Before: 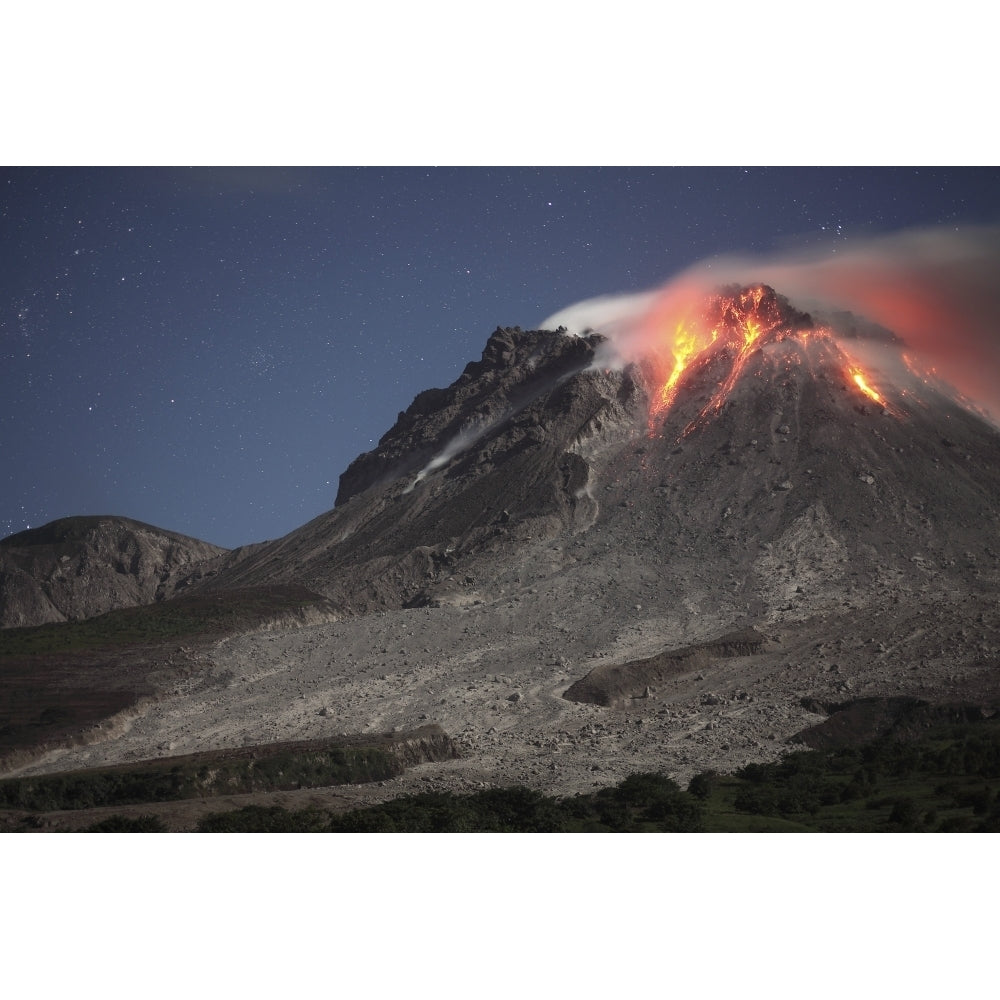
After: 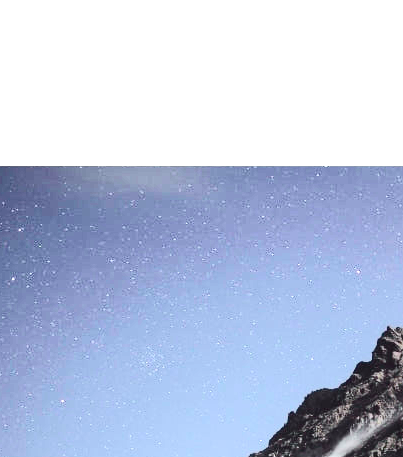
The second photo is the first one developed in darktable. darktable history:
tone curve: curves: ch0 [(0, 0) (0.037, 0.011) (0.135, 0.093) (0.266, 0.281) (0.461, 0.555) (0.581, 0.716) (0.675, 0.793) (0.767, 0.849) (0.91, 0.924) (1, 0.979)]; ch1 [(0, 0) (0.292, 0.278) (0.431, 0.418) (0.493, 0.479) (0.506, 0.5) (0.532, 0.537) (0.562, 0.581) (0.641, 0.663) (0.754, 0.76) (1, 1)]; ch2 [(0, 0) (0.294, 0.3) (0.361, 0.372) (0.429, 0.445) (0.478, 0.486) (0.502, 0.498) (0.518, 0.522) (0.531, 0.549) (0.561, 0.59) (0.64, 0.655) (0.693, 0.706) (0.845, 0.833) (1, 0.951)], color space Lab, independent channels, preserve colors none
tone equalizer: -8 EV -0.711 EV, -7 EV -0.731 EV, -6 EV -0.628 EV, -5 EV -0.409 EV, -3 EV 0.389 EV, -2 EV 0.6 EV, -1 EV 0.69 EV, +0 EV 0.762 EV, smoothing diameter 24.98%, edges refinement/feathering 9.84, preserve details guided filter
color balance rgb: global offset › luminance -0.488%, perceptual saturation grading › global saturation 13.839%, perceptual saturation grading › highlights -24.854%, perceptual saturation grading › shadows 24.863%, global vibrance 20%
exposure: black level correction 0, exposure 0.89 EV, compensate highlight preservation false
crop and rotate: left 11.094%, top 0.066%, right 48.515%, bottom 54.183%
contrast brightness saturation: contrast 0.293
